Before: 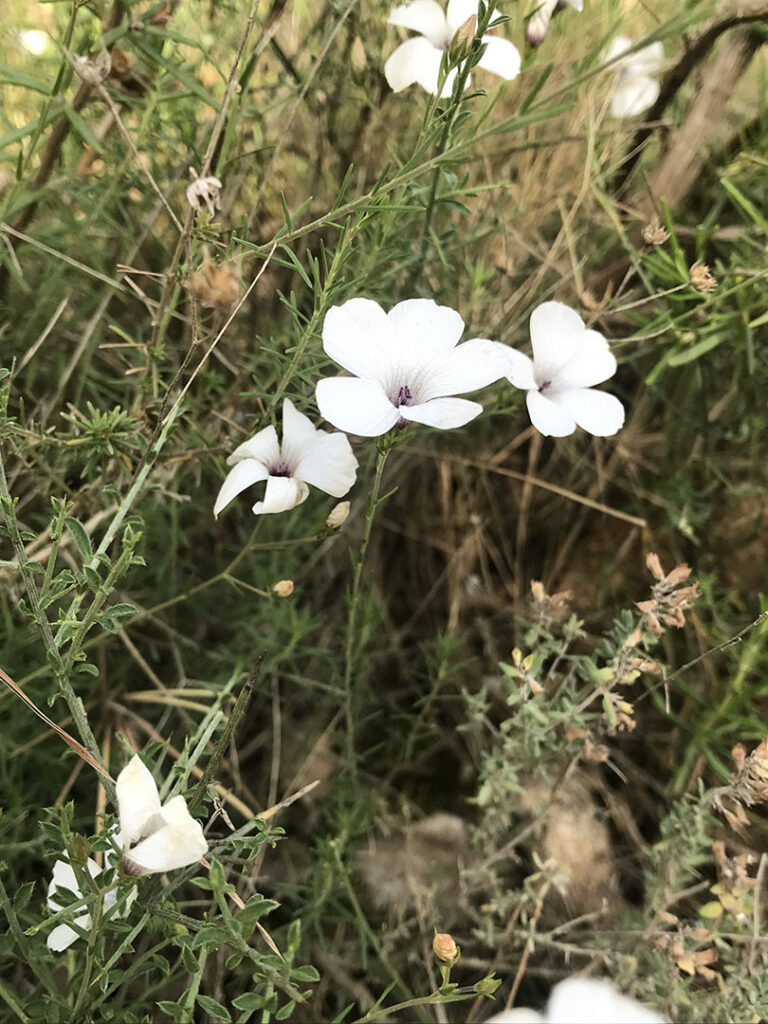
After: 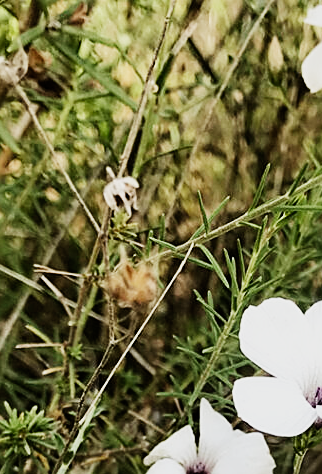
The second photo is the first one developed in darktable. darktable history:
crop and rotate: left 10.817%, top 0.062%, right 47.194%, bottom 53.626%
sigmoid: contrast 2, skew -0.2, preserve hue 0%, red attenuation 0.1, red rotation 0.035, green attenuation 0.1, green rotation -0.017, blue attenuation 0.15, blue rotation -0.052, base primaries Rec2020
sharpen: on, module defaults
